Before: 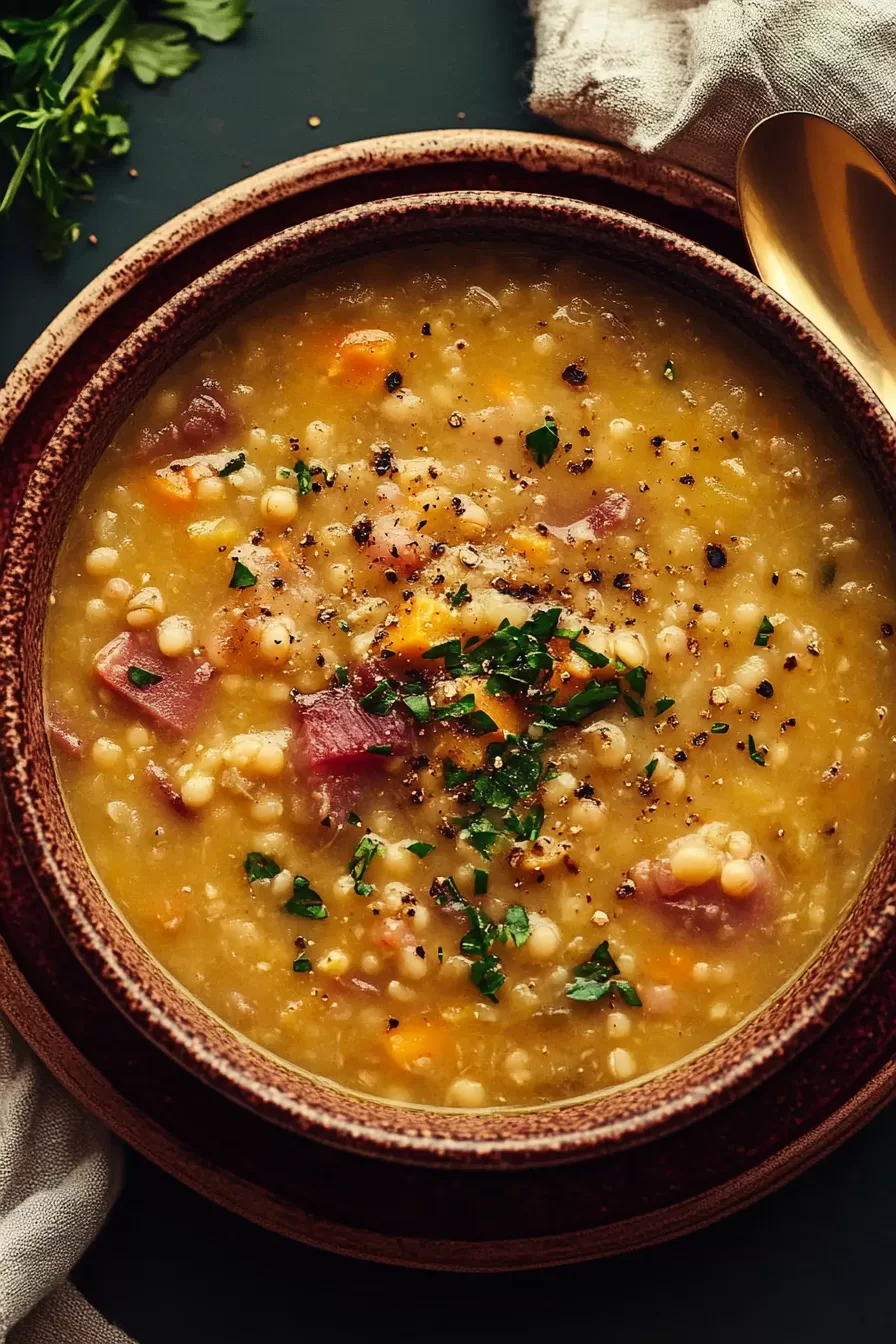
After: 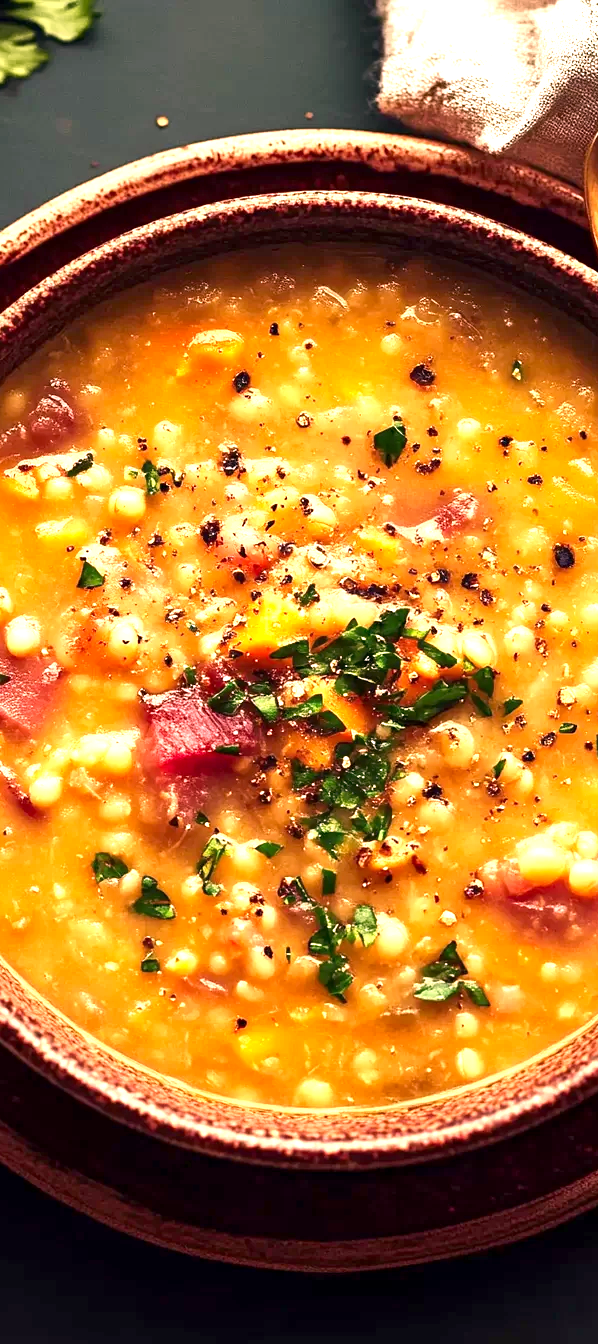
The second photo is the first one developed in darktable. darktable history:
color correction: highlights a* 14.71, highlights b* 4.79
exposure: black level correction 0.002, exposure 1.32 EV, compensate highlight preservation false
crop: left 16.977%, right 16.185%
